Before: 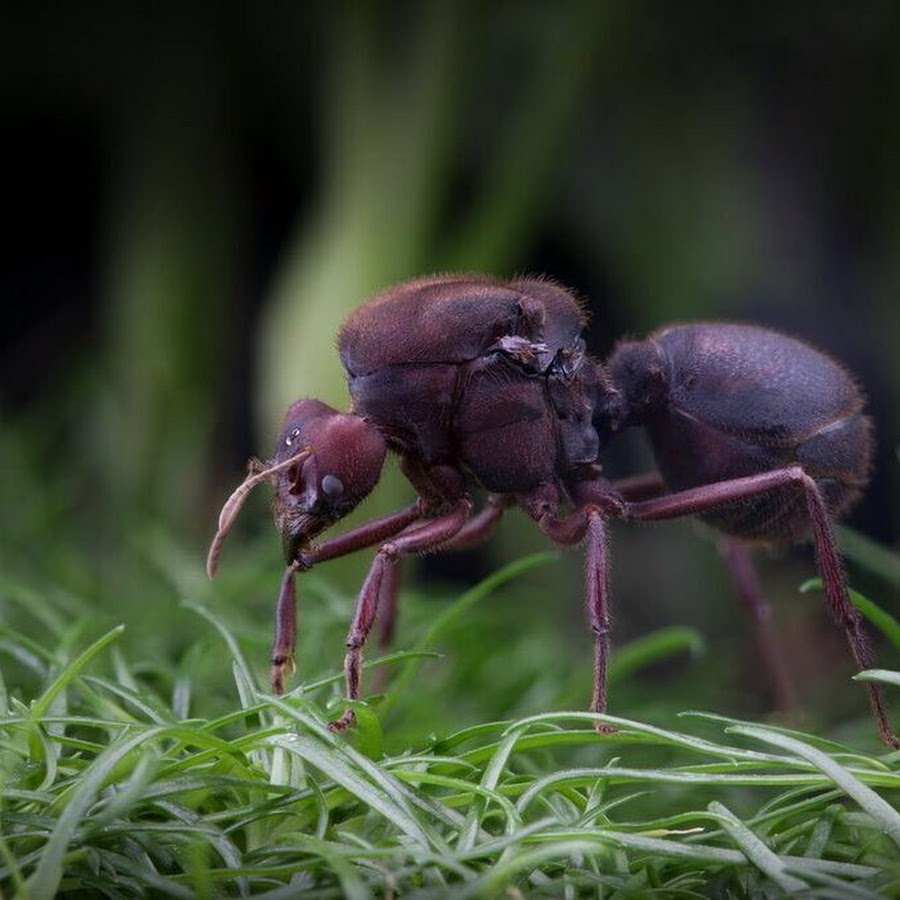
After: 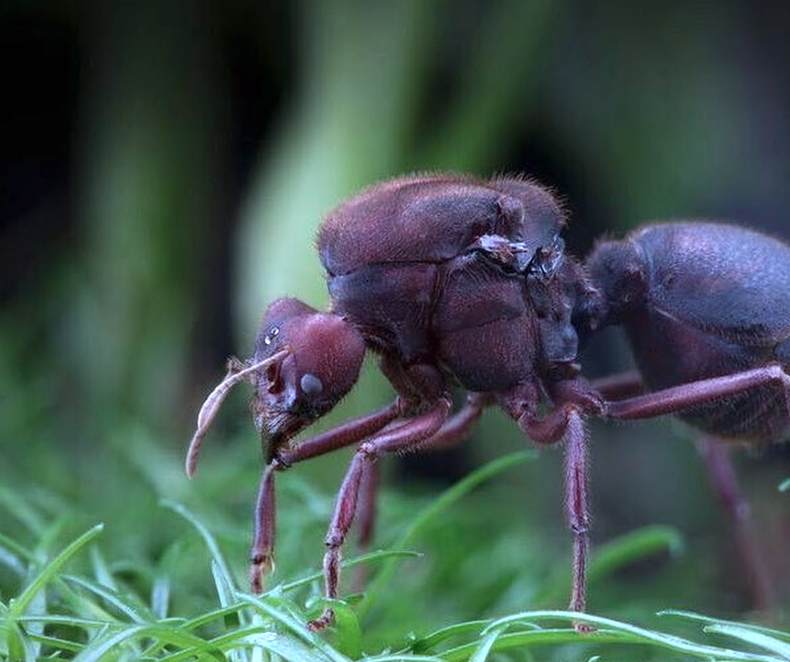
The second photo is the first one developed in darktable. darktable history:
tone equalizer: edges refinement/feathering 500, mask exposure compensation -1.57 EV, preserve details no
color correction: highlights a* -8.75, highlights b* -23.75
exposure: black level correction 0, exposure 0.688 EV, compensate highlight preservation false
crop and rotate: left 2.398%, top 11.32%, right 9.81%, bottom 15.044%
